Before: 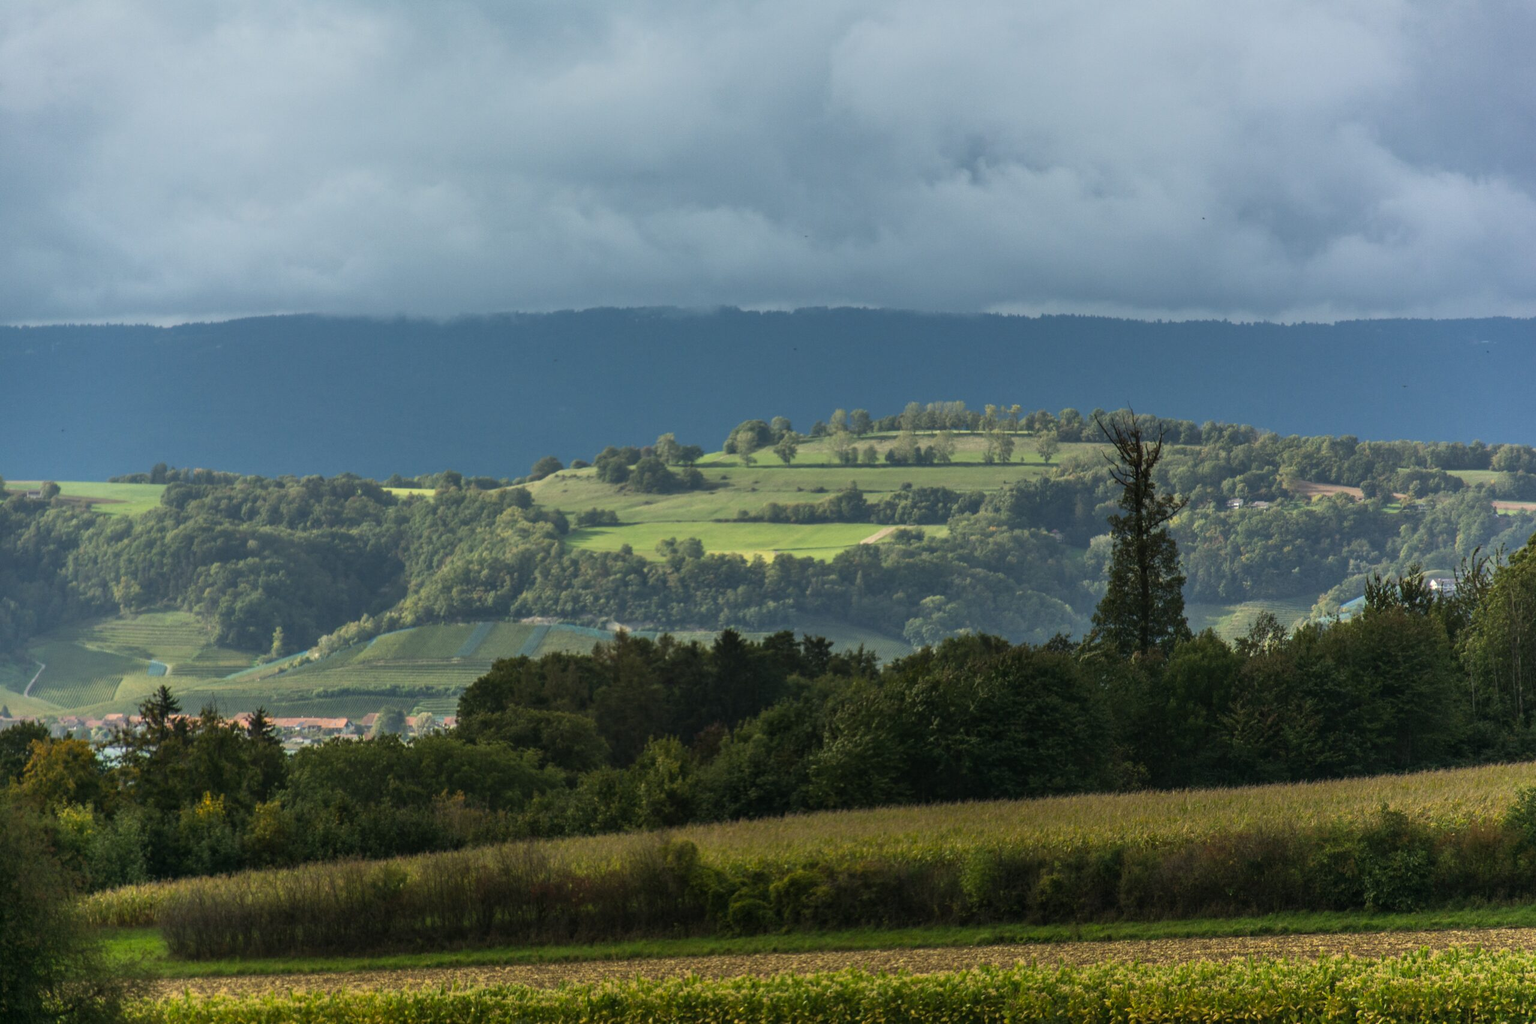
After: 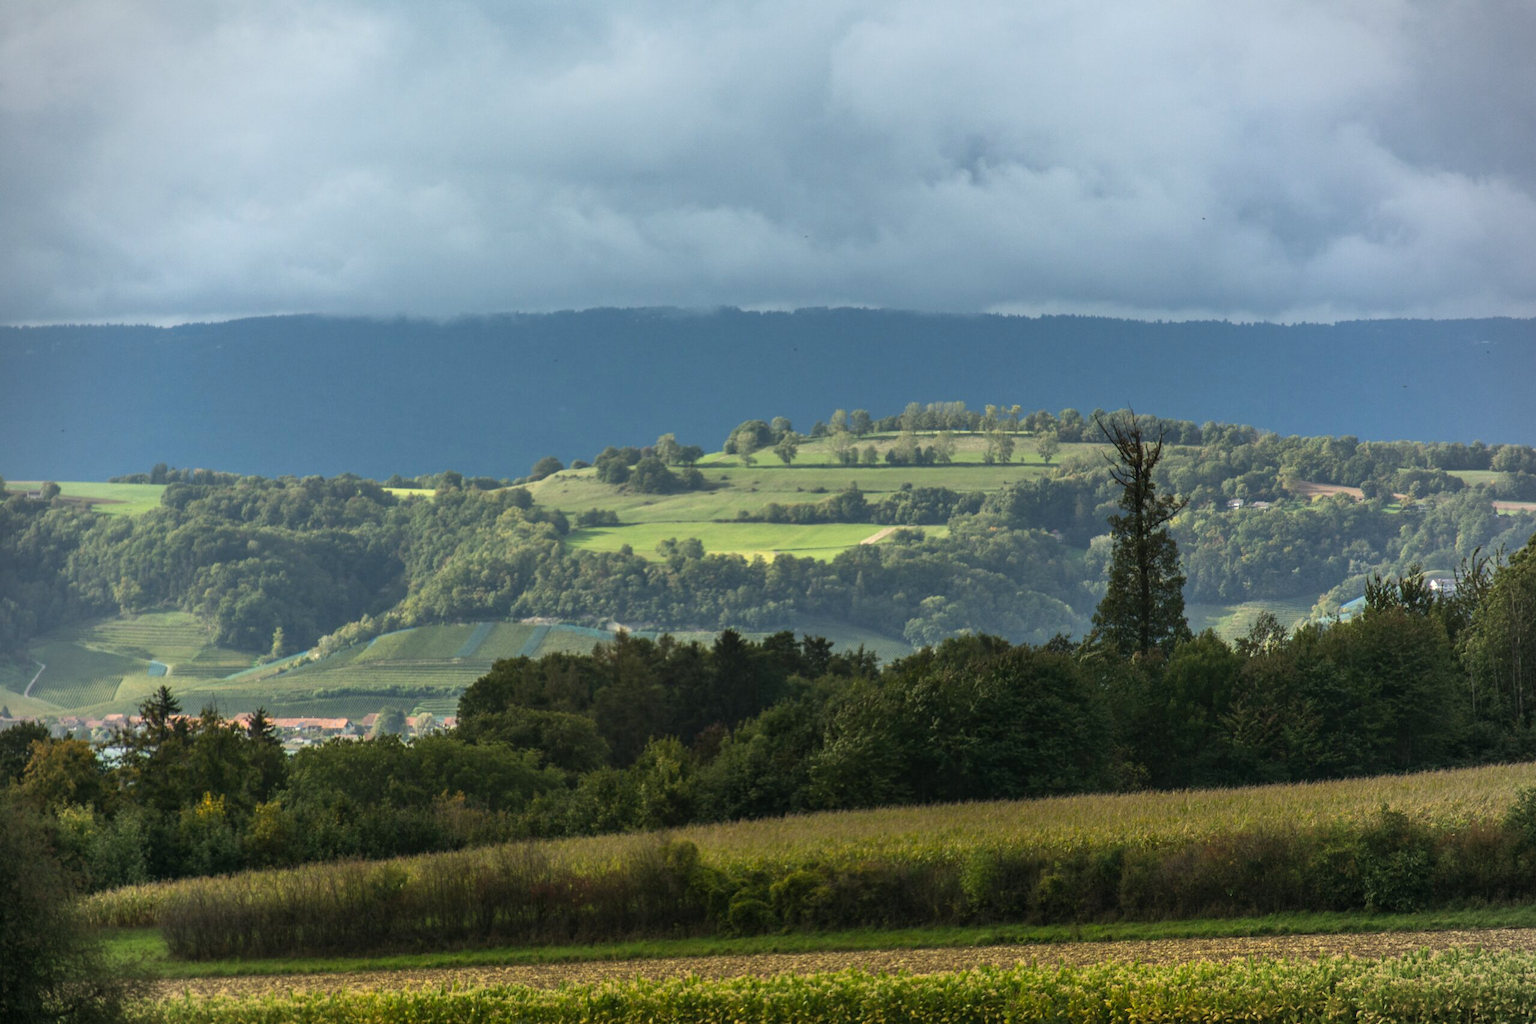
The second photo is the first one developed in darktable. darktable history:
white balance: emerald 1
exposure: exposure 0.3 EV, compensate highlight preservation false
vignetting: fall-off radius 60.92%
